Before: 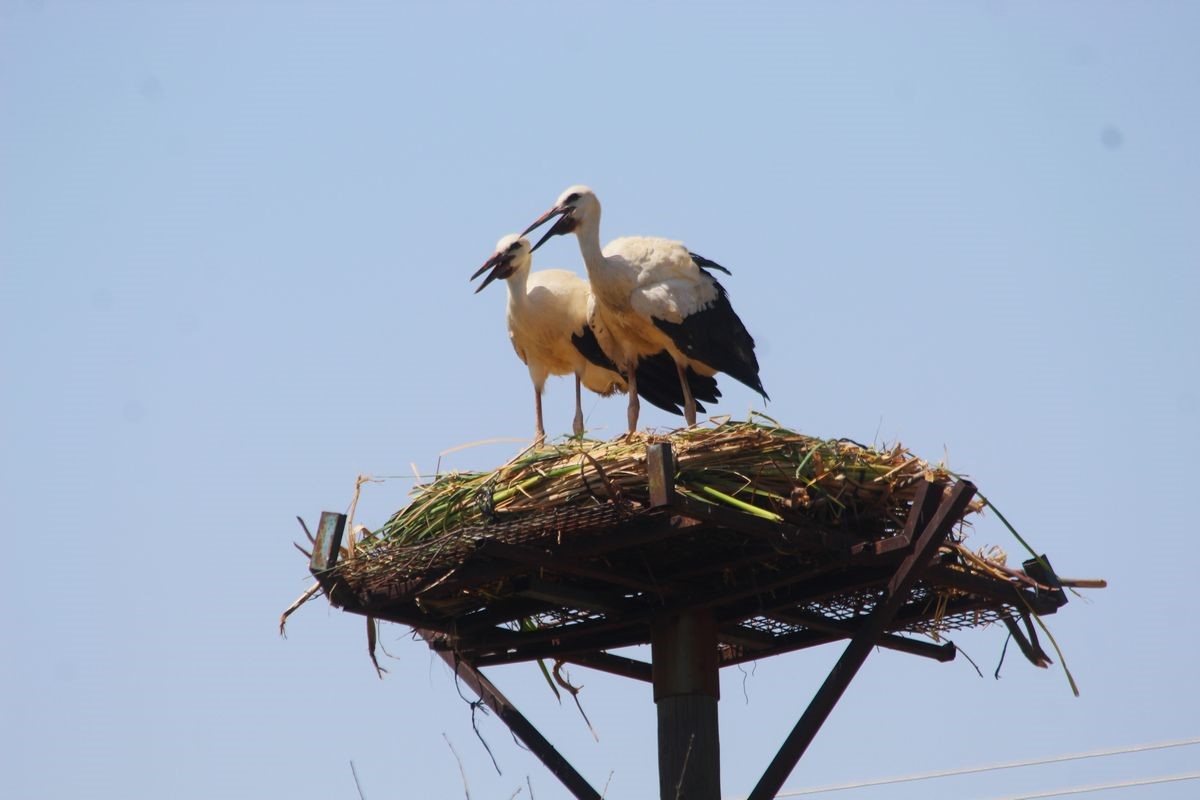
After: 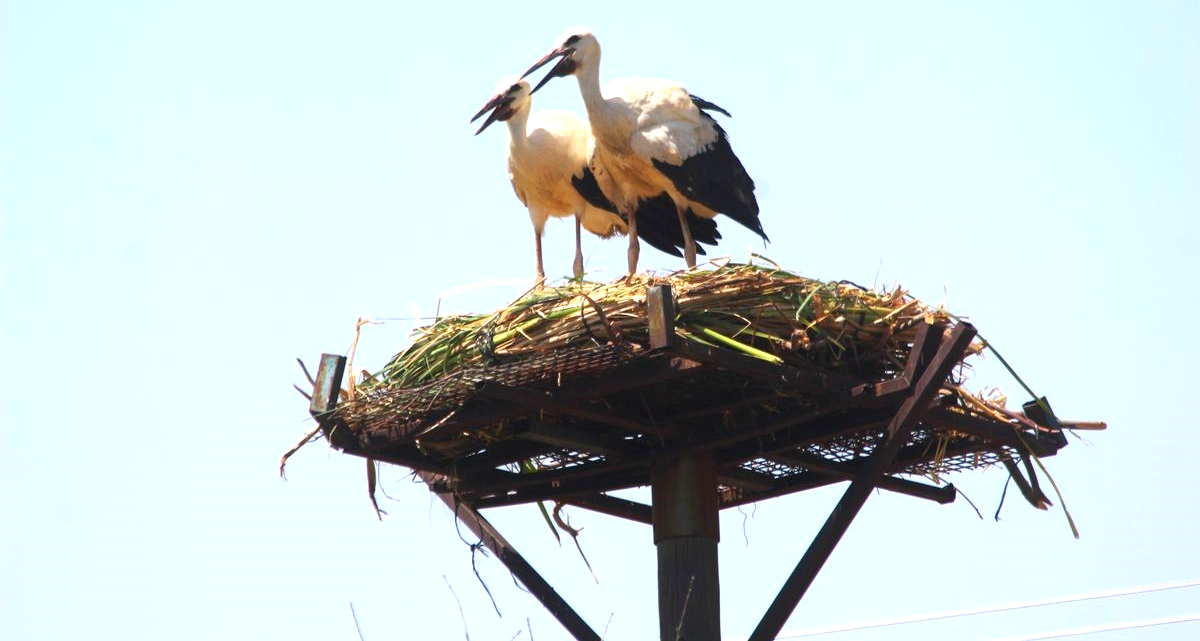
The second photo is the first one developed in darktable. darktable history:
exposure: black level correction 0, exposure 0.894 EV, compensate highlight preservation false
crop and rotate: top 19.828%
levels: mode automatic, levels [0.052, 0.496, 0.908]
